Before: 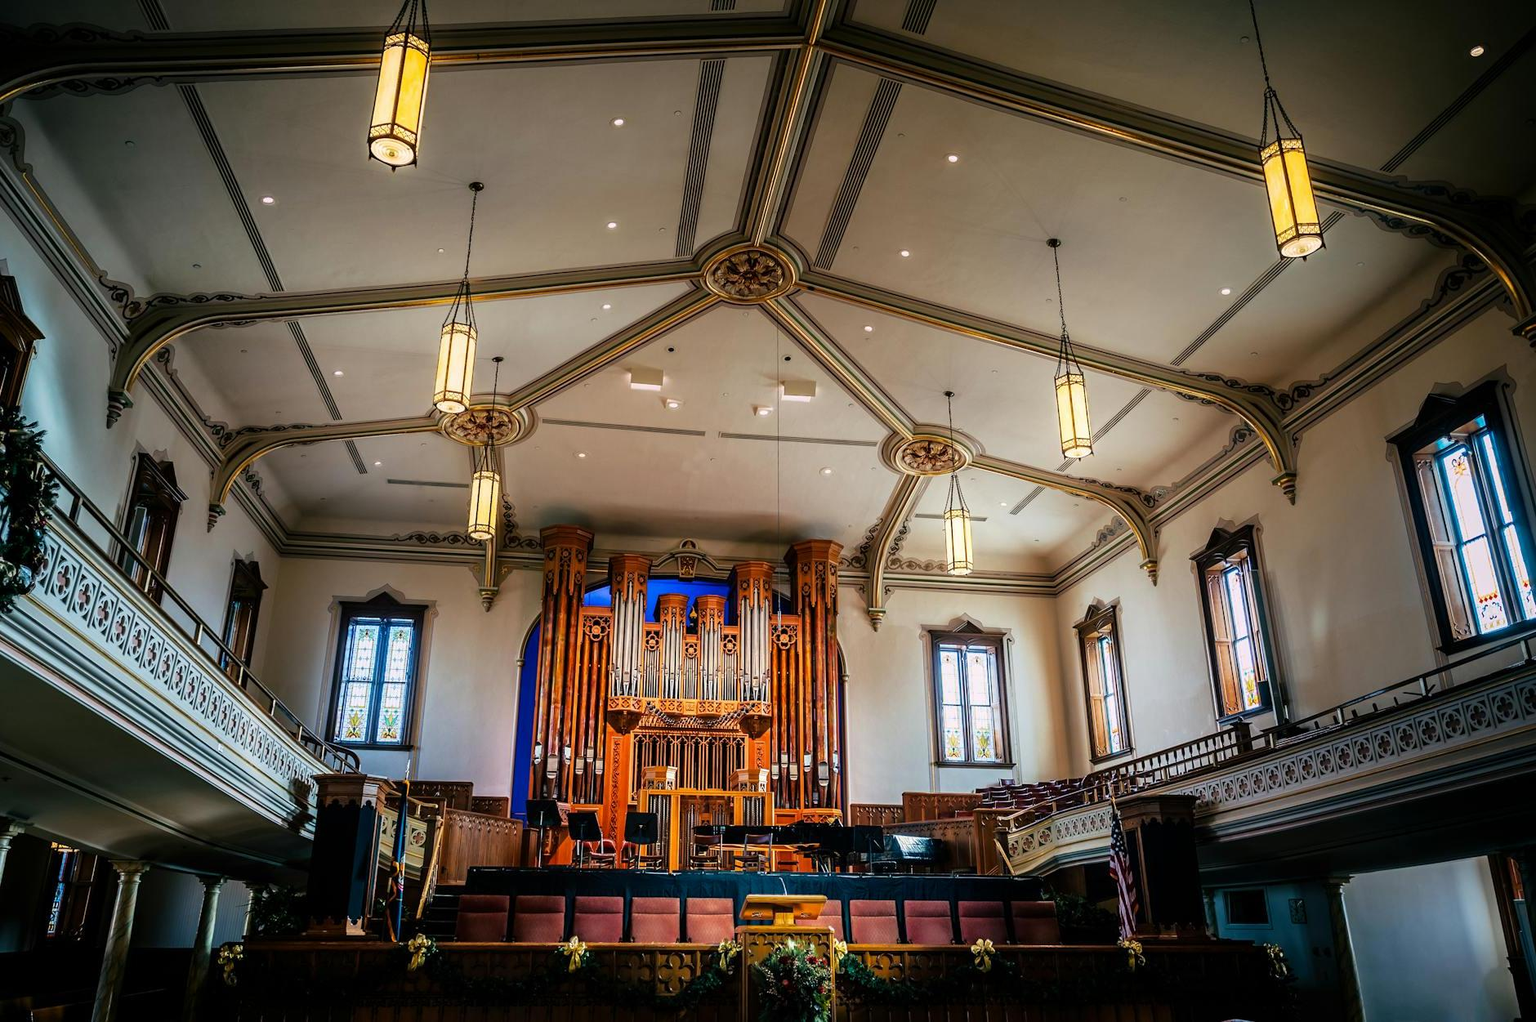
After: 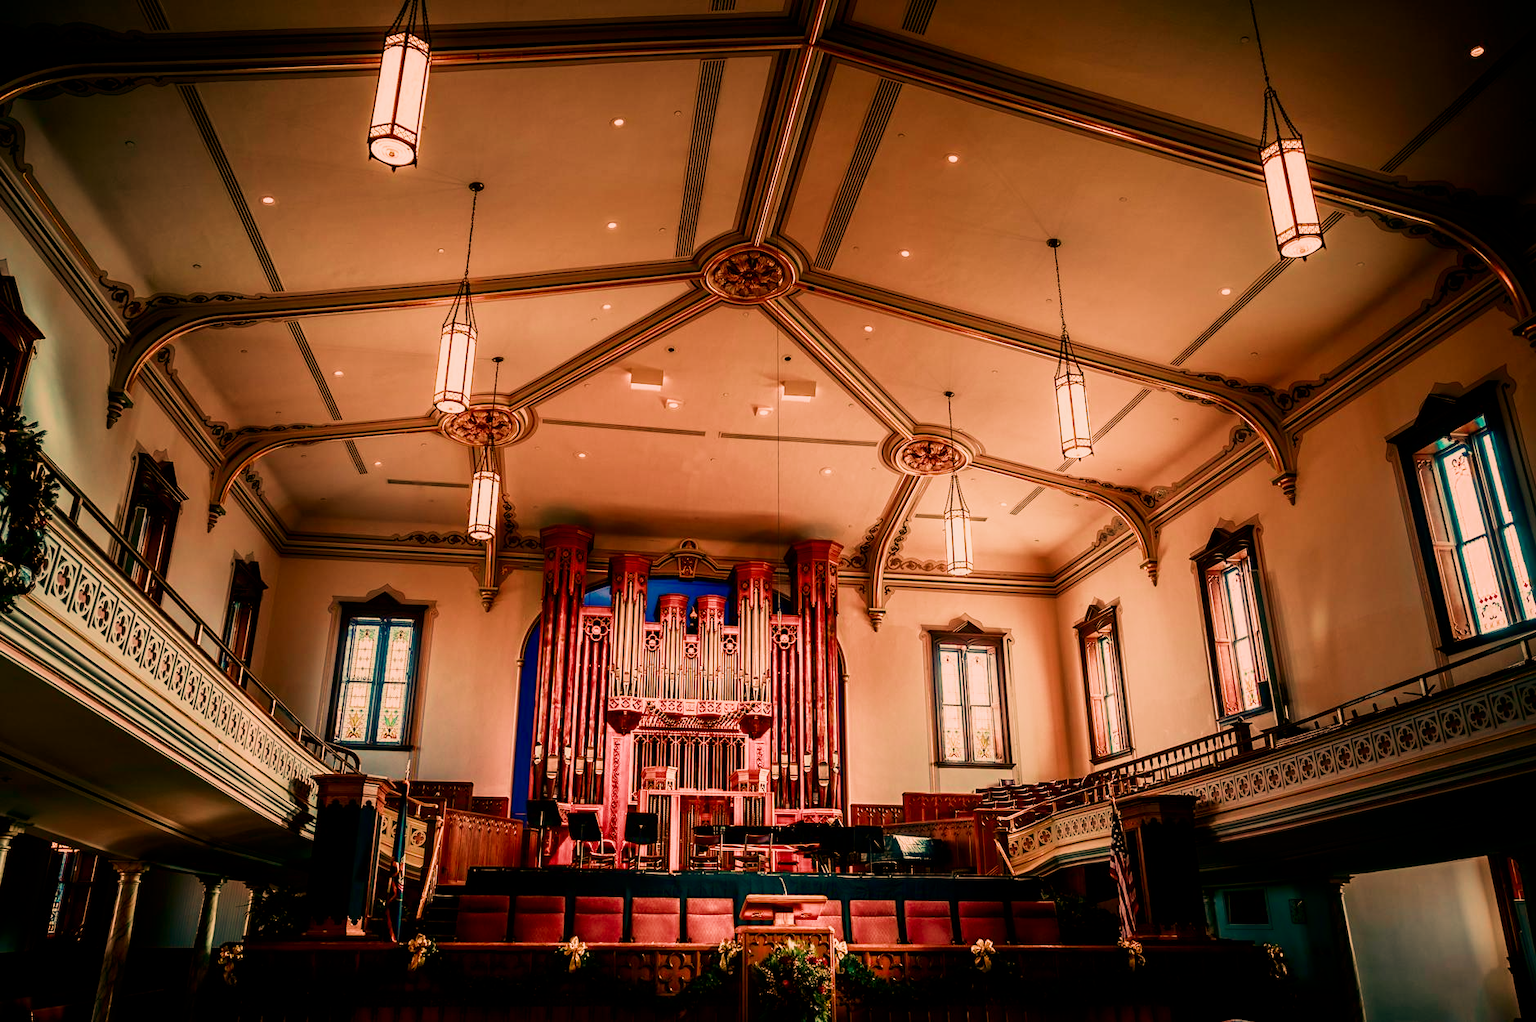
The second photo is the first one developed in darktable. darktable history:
exposure: compensate highlight preservation false
filmic rgb: black relative exposure -13 EV, threshold 3 EV, target white luminance 85%, hardness 6.3, latitude 42.11%, contrast 0.858, shadows ↔ highlights balance 8.63%, color science v4 (2020), enable highlight reconstruction true
white balance: red 1.467, blue 0.684
contrast brightness saturation: contrast 0.2, brightness -0.11, saturation 0.1
